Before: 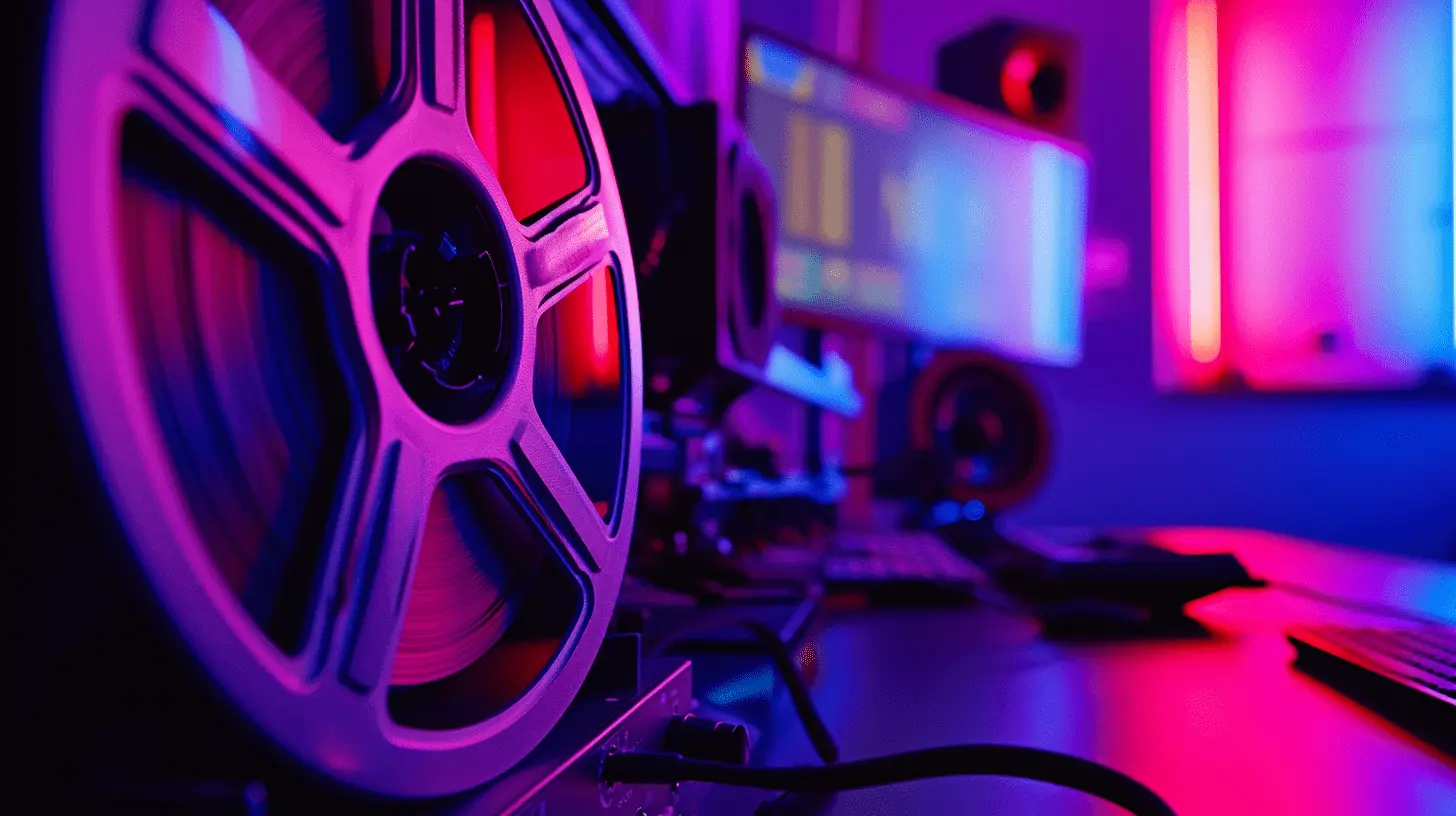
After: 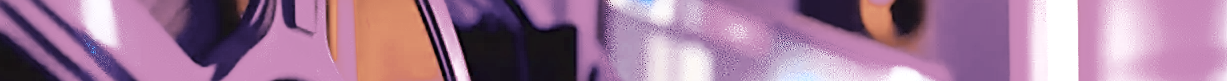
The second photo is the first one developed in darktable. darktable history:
exposure: black level correction 0.001, exposure 0.5 EV, compensate exposure bias true, compensate highlight preservation false
crop and rotate: left 9.644%, top 9.491%, right 6.021%, bottom 80.509%
base curve: curves: ch0 [(0, 0) (0.028, 0.03) (0.105, 0.232) (0.387, 0.748) (0.754, 0.968) (1, 1)], fusion 1, exposure shift 0.576, preserve colors none
color balance: mode lift, gamma, gain (sRGB), lift [1.04, 1, 1, 0.97], gamma [1.01, 1, 1, 0.97], gain [0.96, 1, 1, 0.97]
sharpen: on, module defaults
color balance rgb: linear chroma grading › global chroma 10%, perceptual saturation grading › global saturation 40%, perceptual brilliance grading › global brilliance 30%, global vibrance 20%
white balance: red 1.004, blue 1.096
color zones: curves: ch1 [(0.238, 0.163) (0.476, 0.2) (0.733, 0.322) (0.848, 0.134)]
